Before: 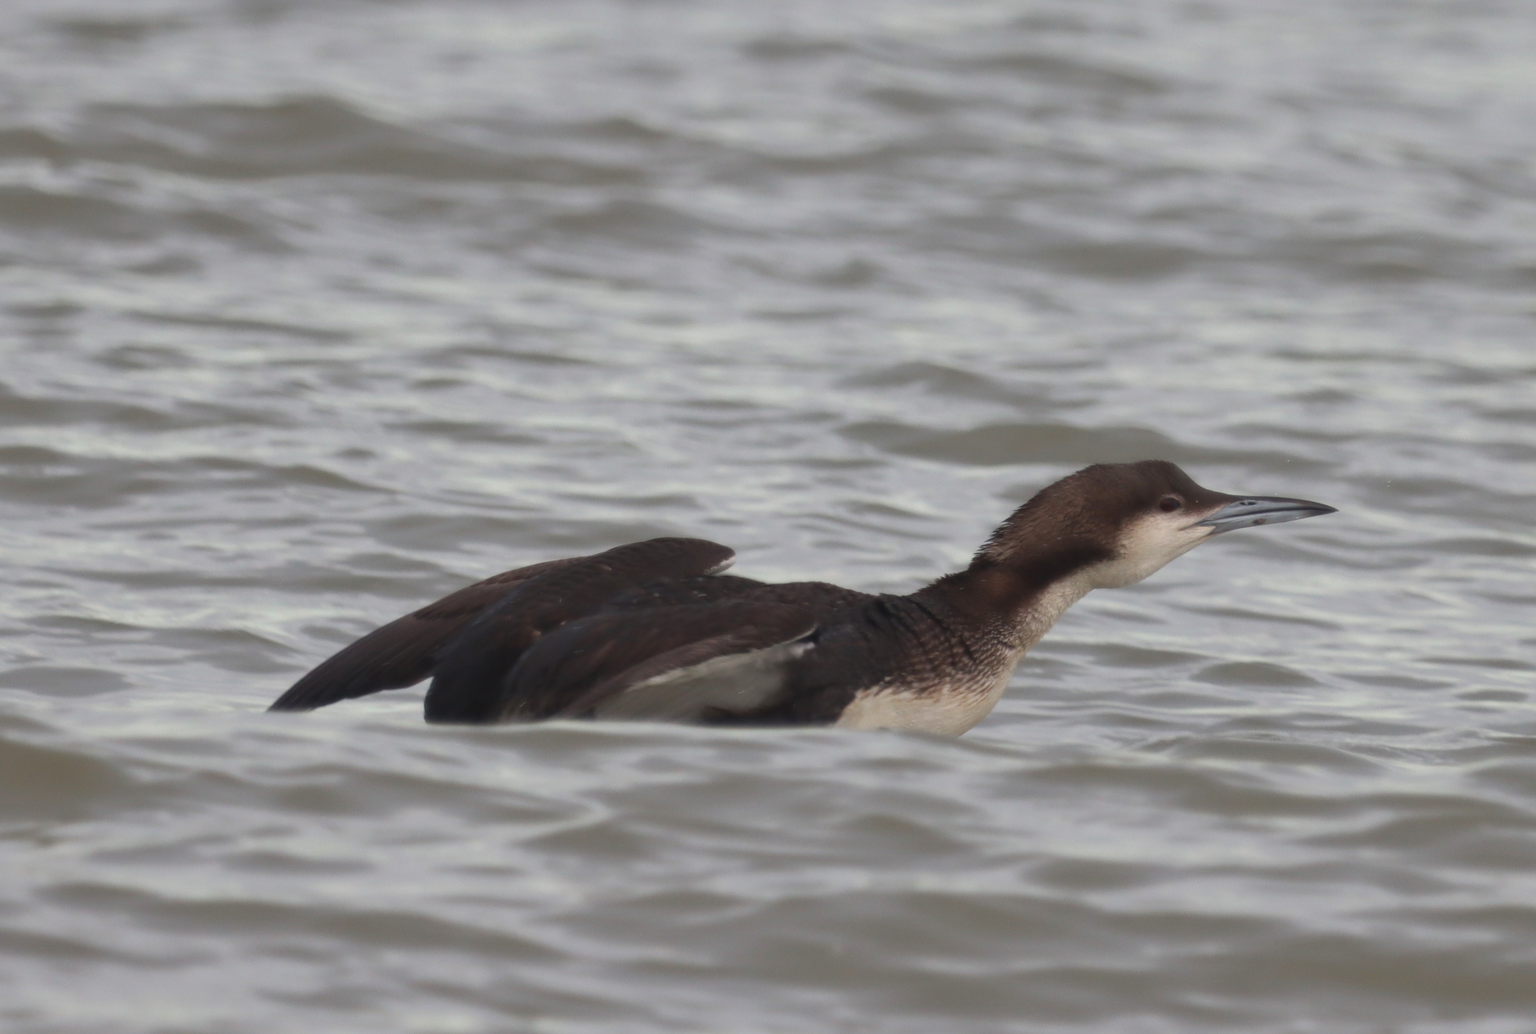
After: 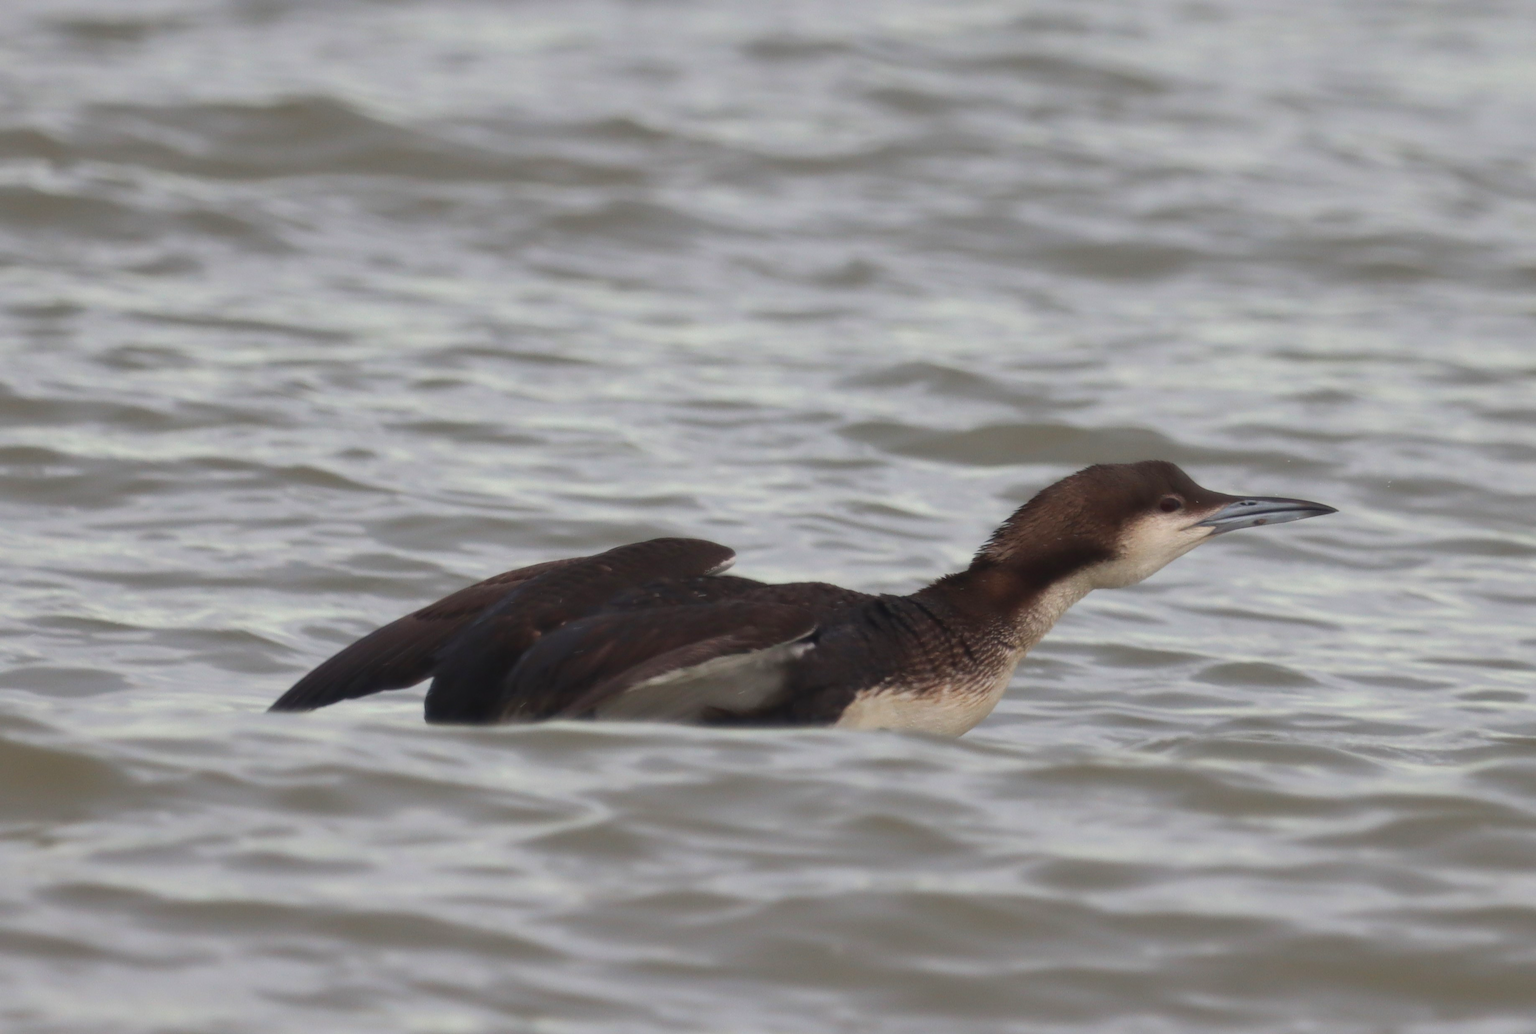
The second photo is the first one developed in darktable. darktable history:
contrast brightness saturation: contrast 0.085, saturation 0.195
